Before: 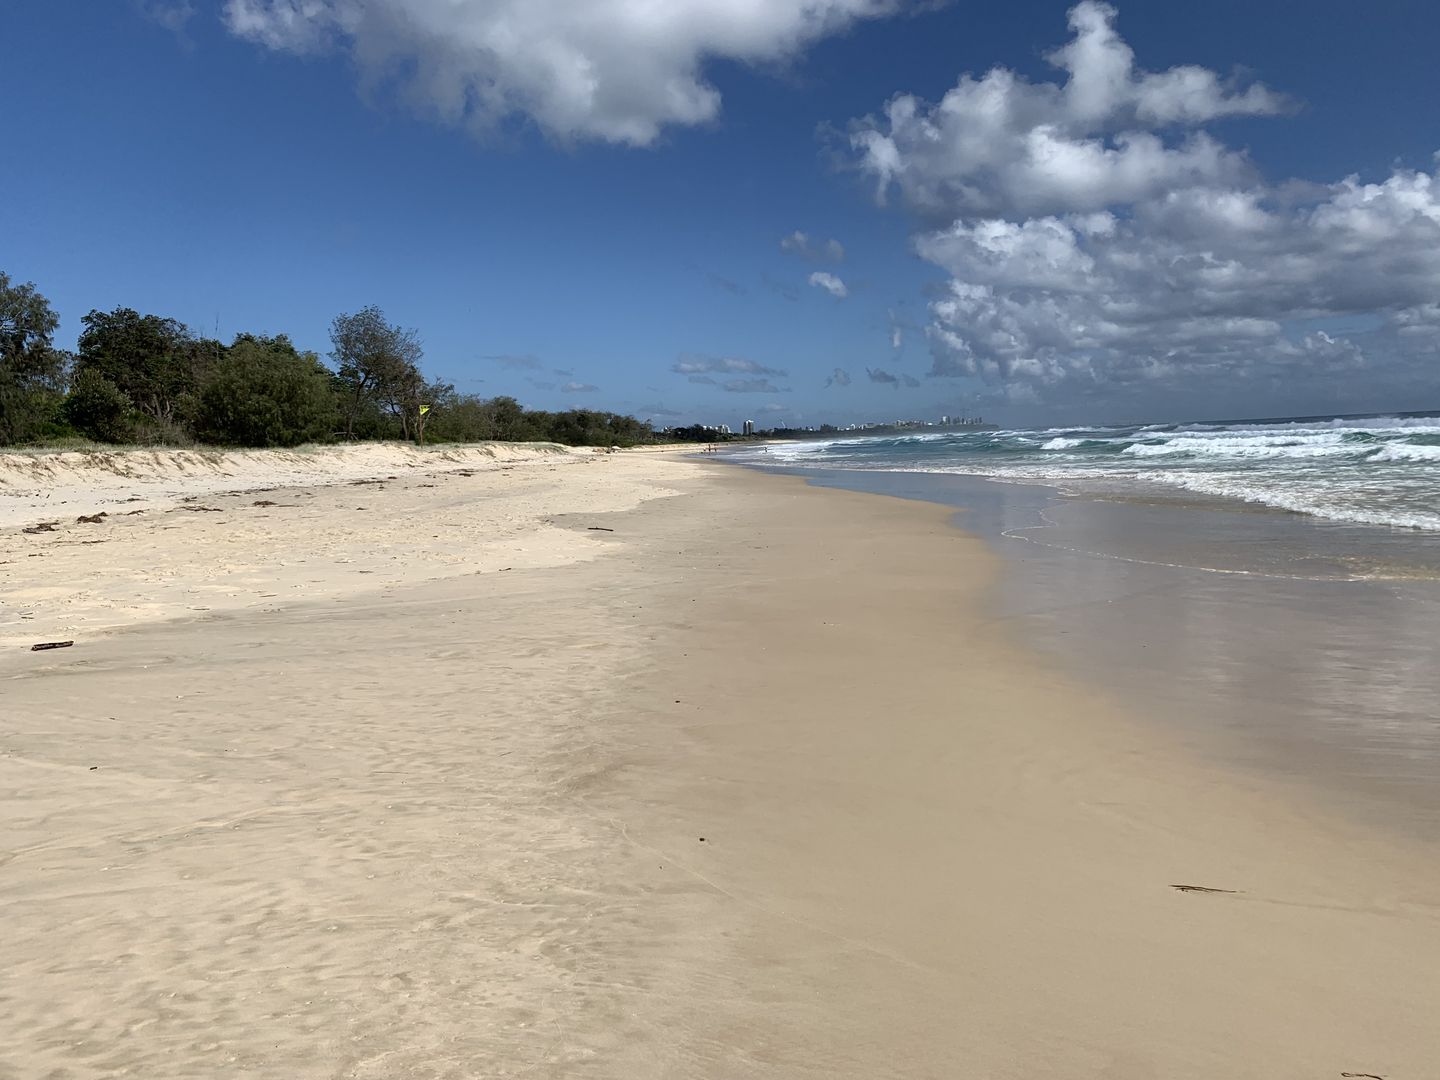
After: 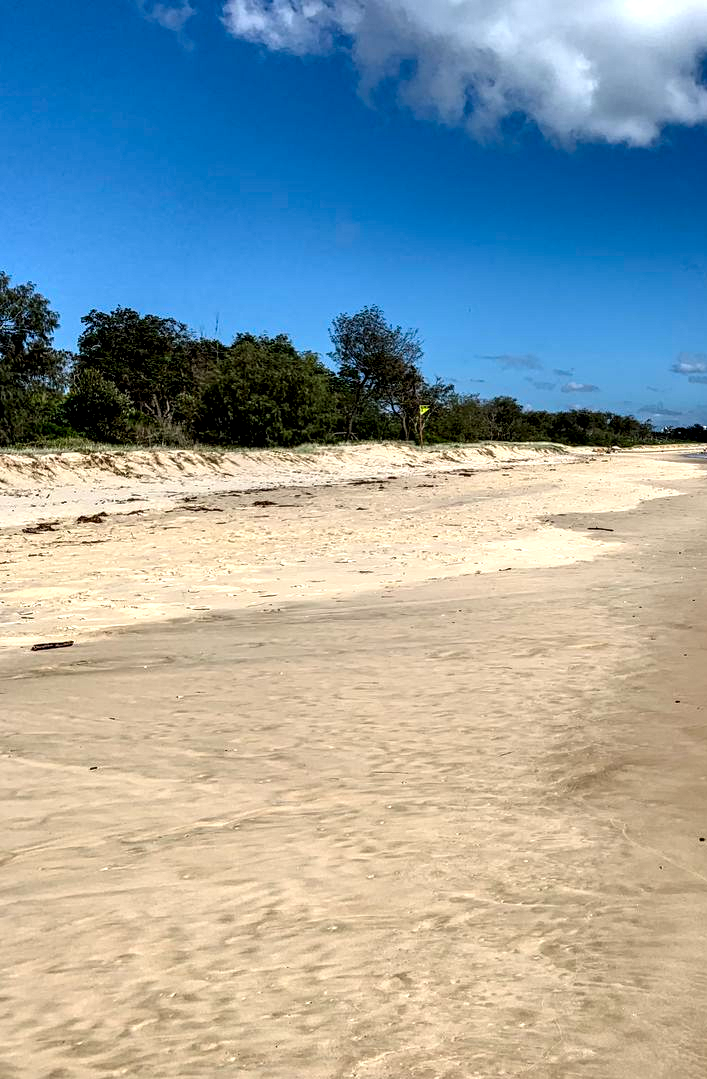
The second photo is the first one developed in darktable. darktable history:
crop and rotate: left 0%, top 0%, right 50.845%
color correction: saturation 1.32
local contrast: detail 203%
contrast brightness saturation: contrast 0.05, brightness 0.06, saturation 0.01
